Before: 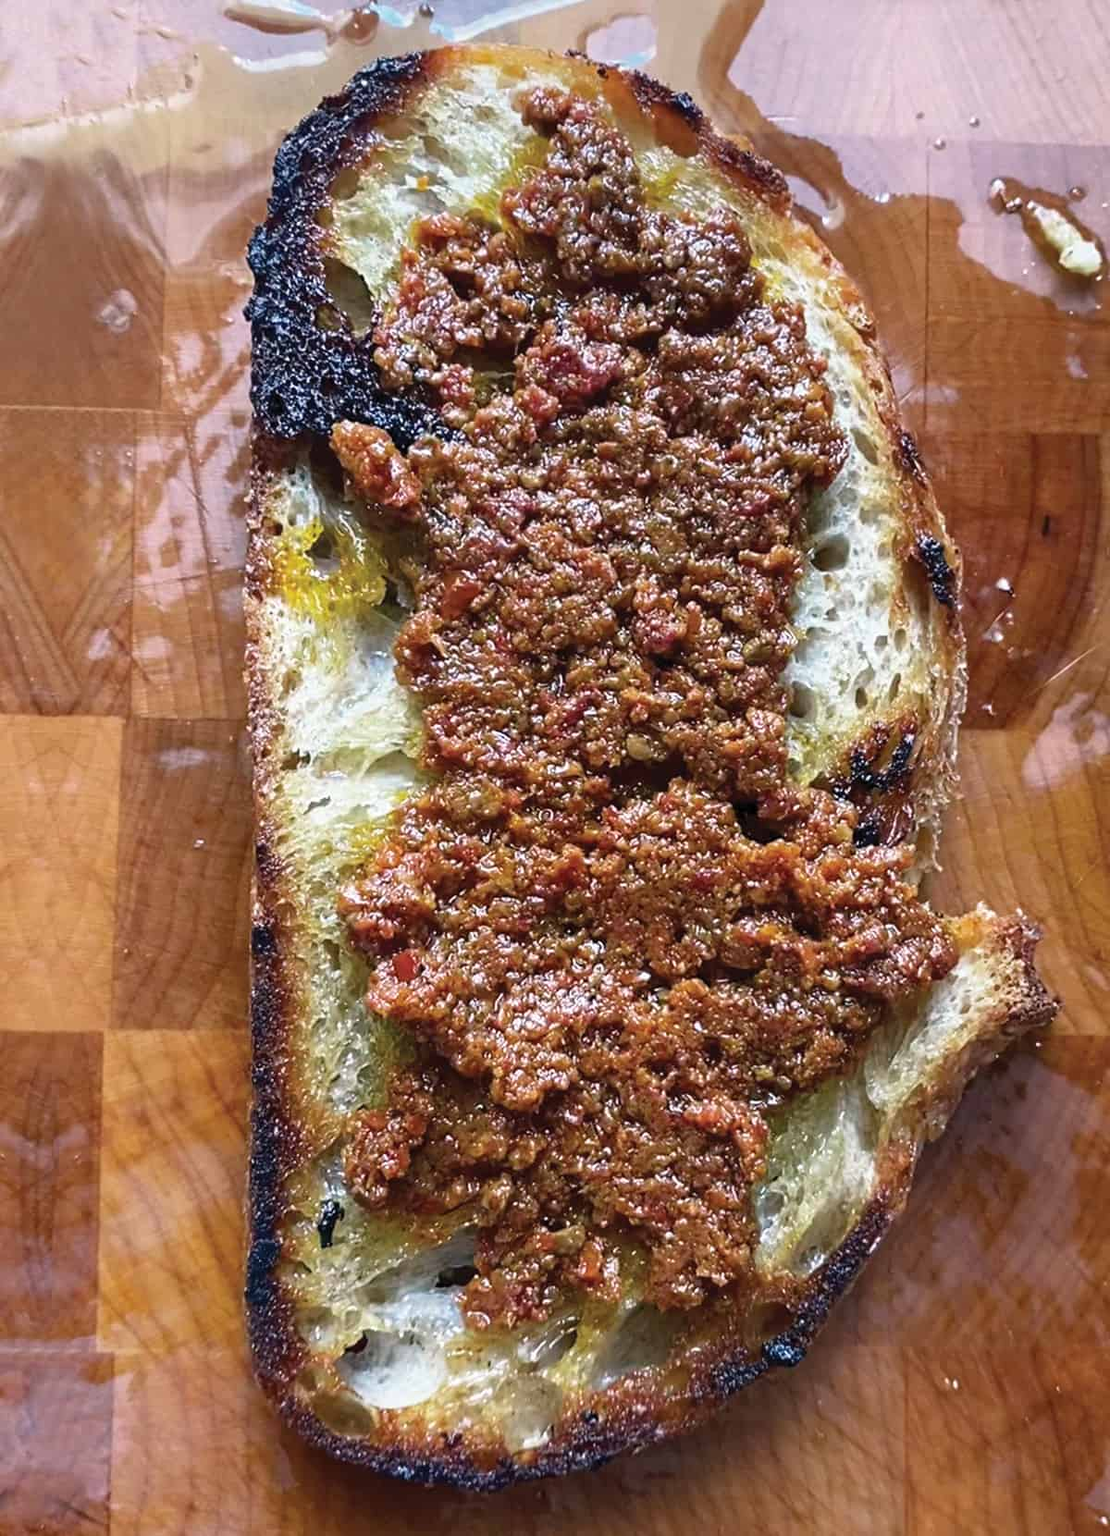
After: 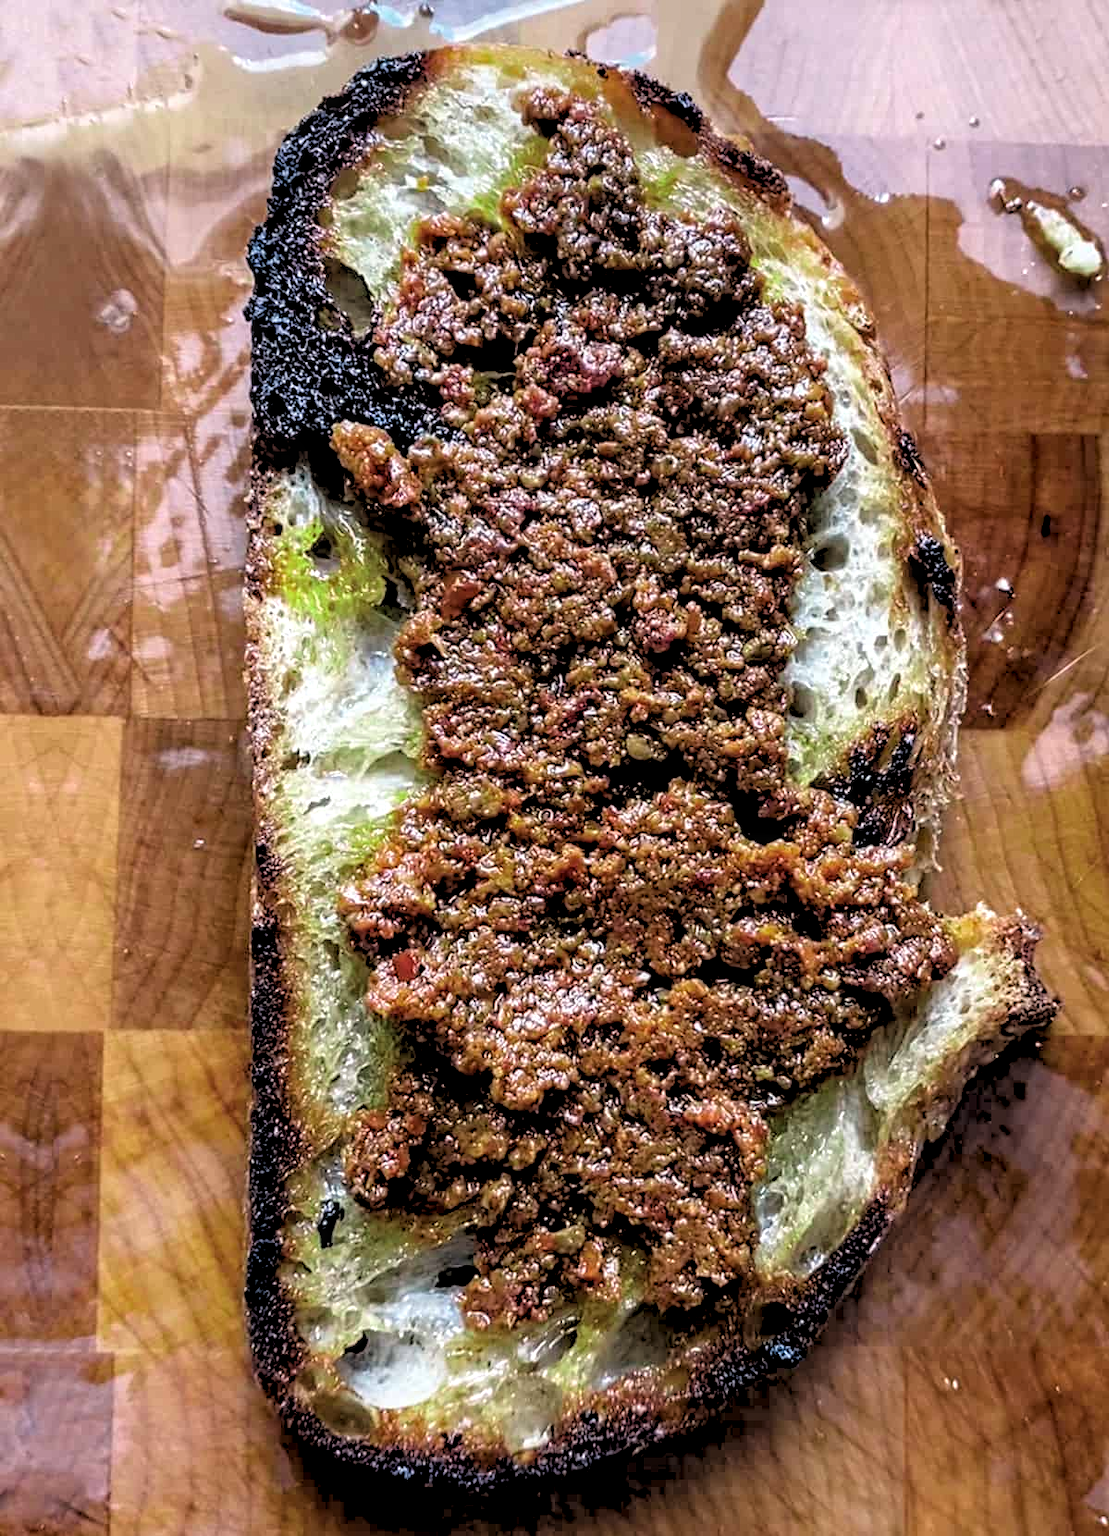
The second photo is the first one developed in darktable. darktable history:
color zones: curves: ch2 [(0, 0.5) (0.143, 0.517) (0.286, 0.571) (0.429, 0.522) (0.571, 0.5) (0.714, 0.5) (0.857, 0.5) (1, 0.5)]
rgb levels: levels [[0.029, 0.461, 0.922], [0, 0.5, 1], [0, 0.5, 1]]
local contrast: on, module defaults
